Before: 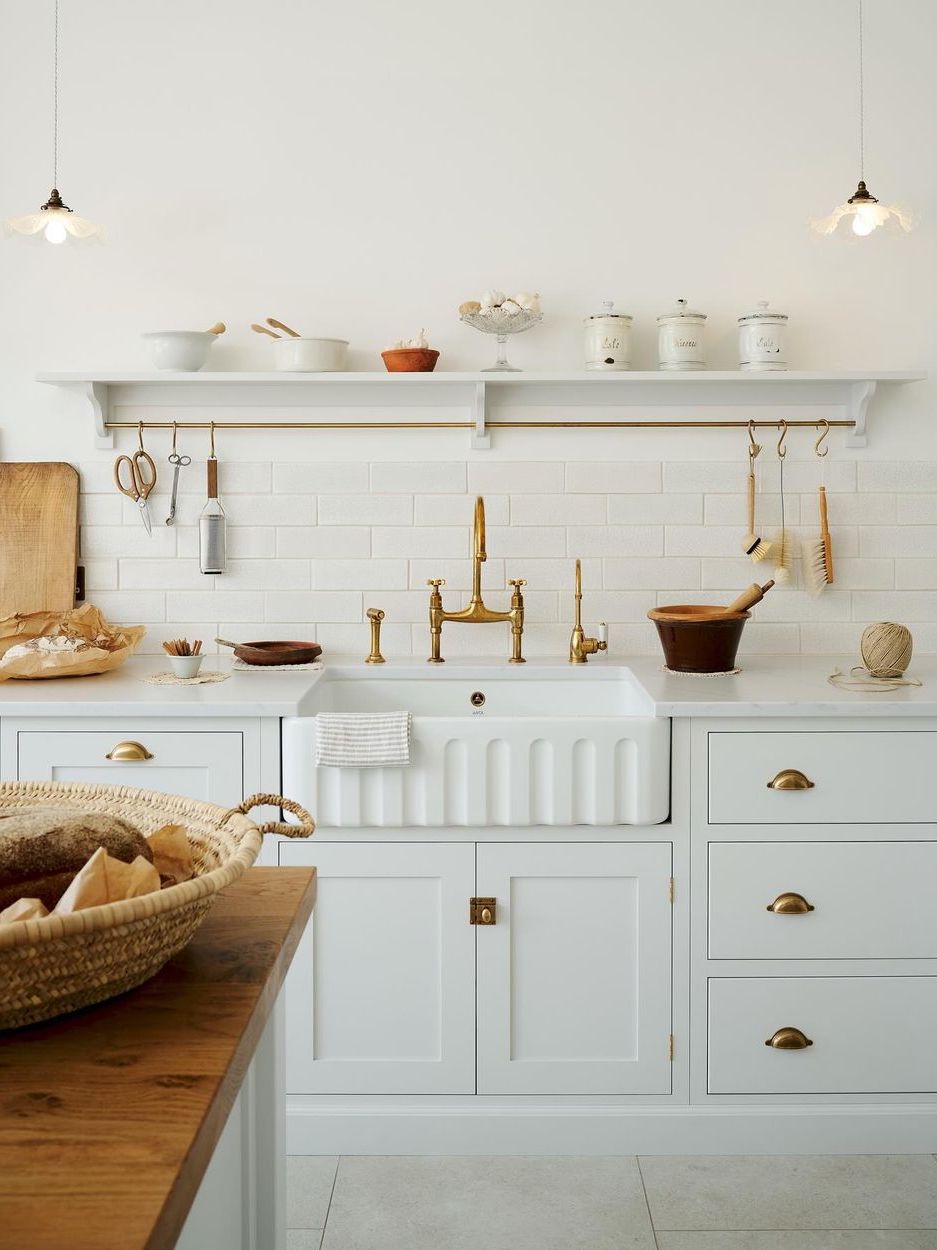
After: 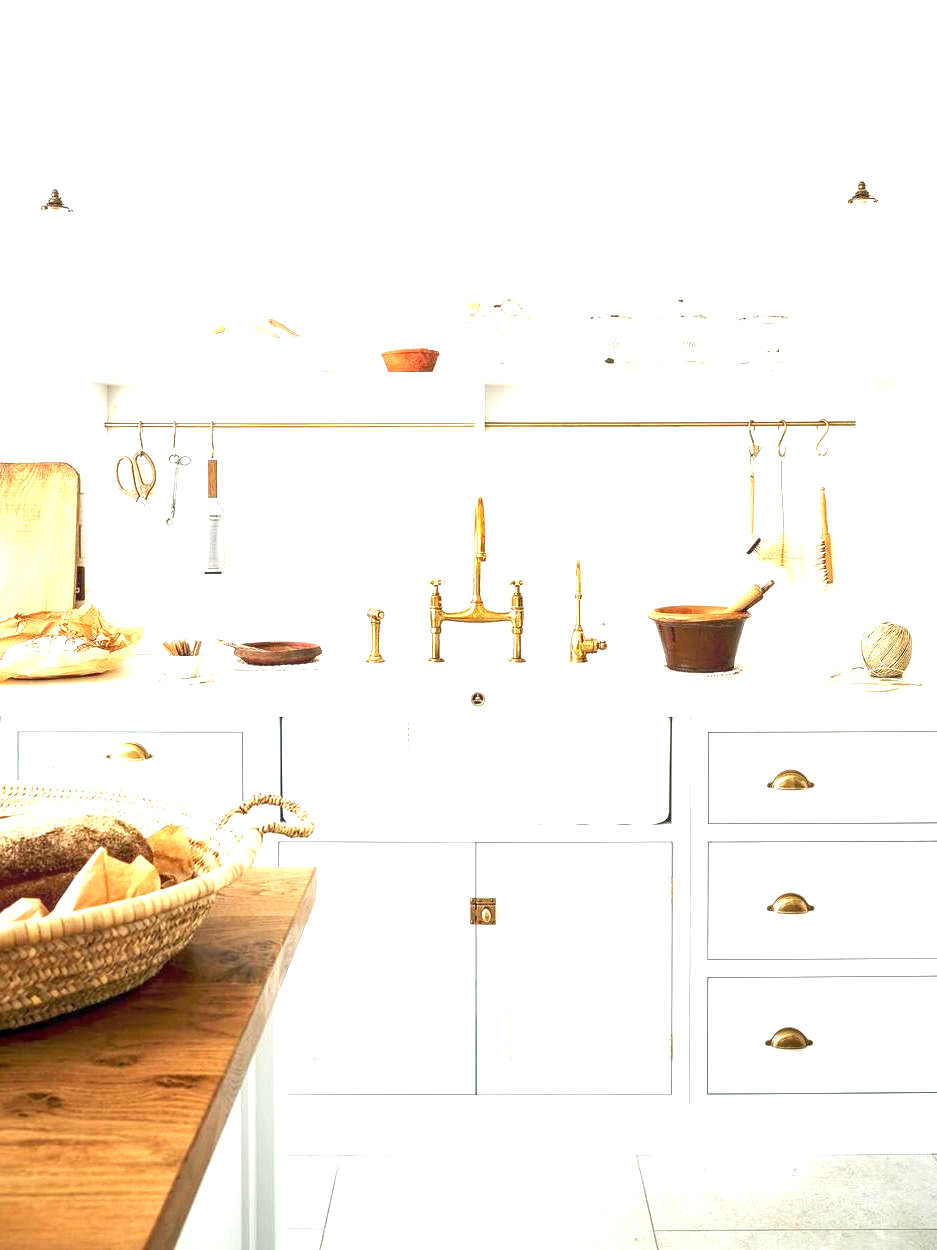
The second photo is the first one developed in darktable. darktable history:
local contrast: detail 130%
exposure: black level correction 0, exposure 1.7 EV, compensate exposure bias true, compensate highlight preservation false
